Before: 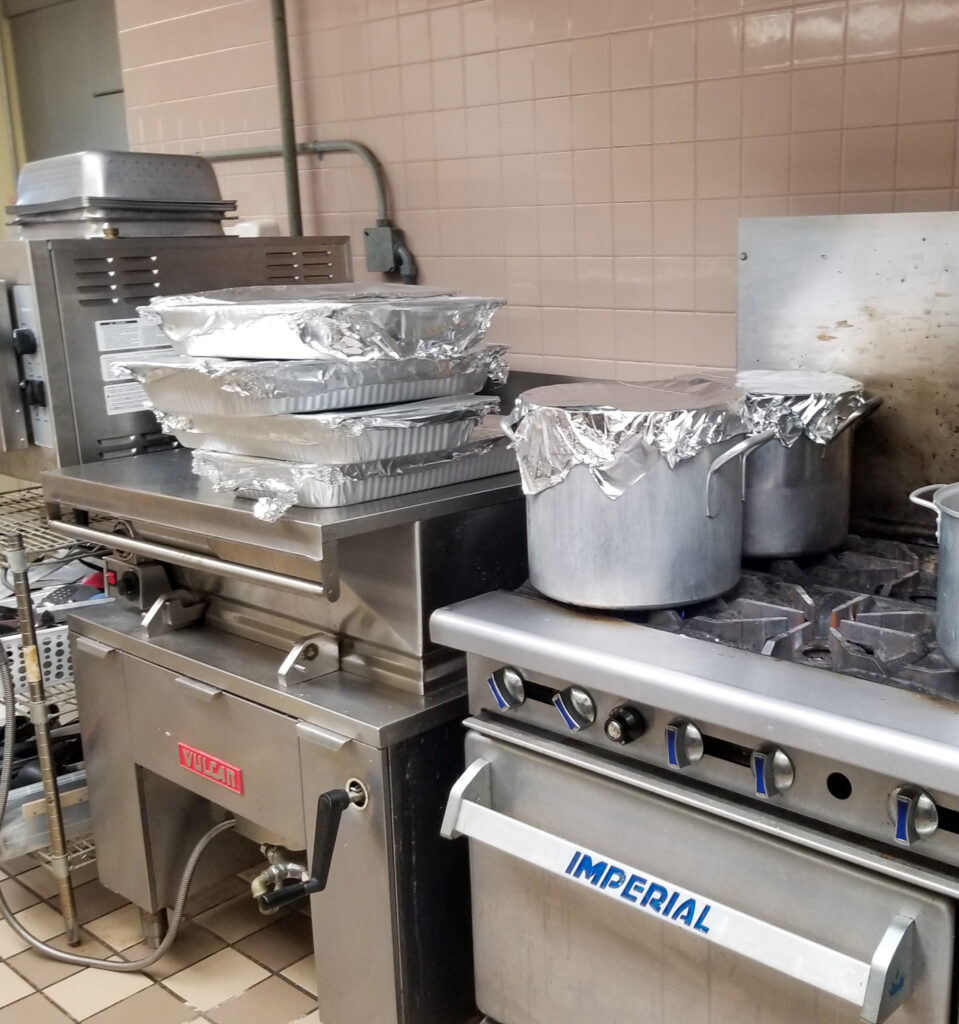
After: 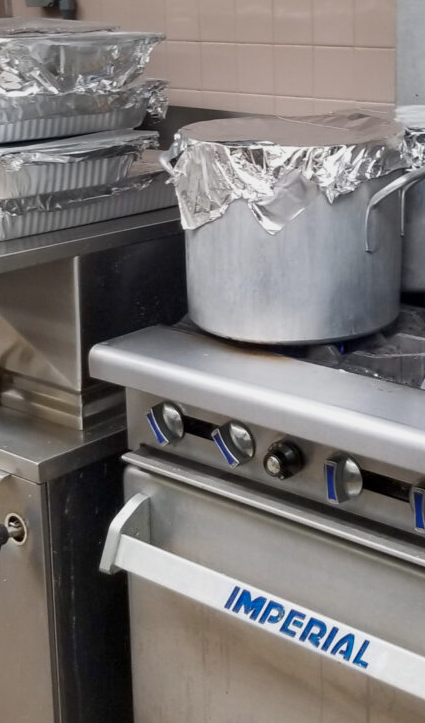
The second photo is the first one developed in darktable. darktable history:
crop: left 35.64%, top 25.923%, right 19.949%, bottom 3.45%
tone equalizer: -8 EV 0.279 EV, -7 EV 0.399 EV, -6 EV 0.411 EV, -5 EV 0.215 EV, -3 EV -0.248 EV, -2 EV -0.423 EV, -1 EV -0.414 EV, +0 EV -0.223 EV
